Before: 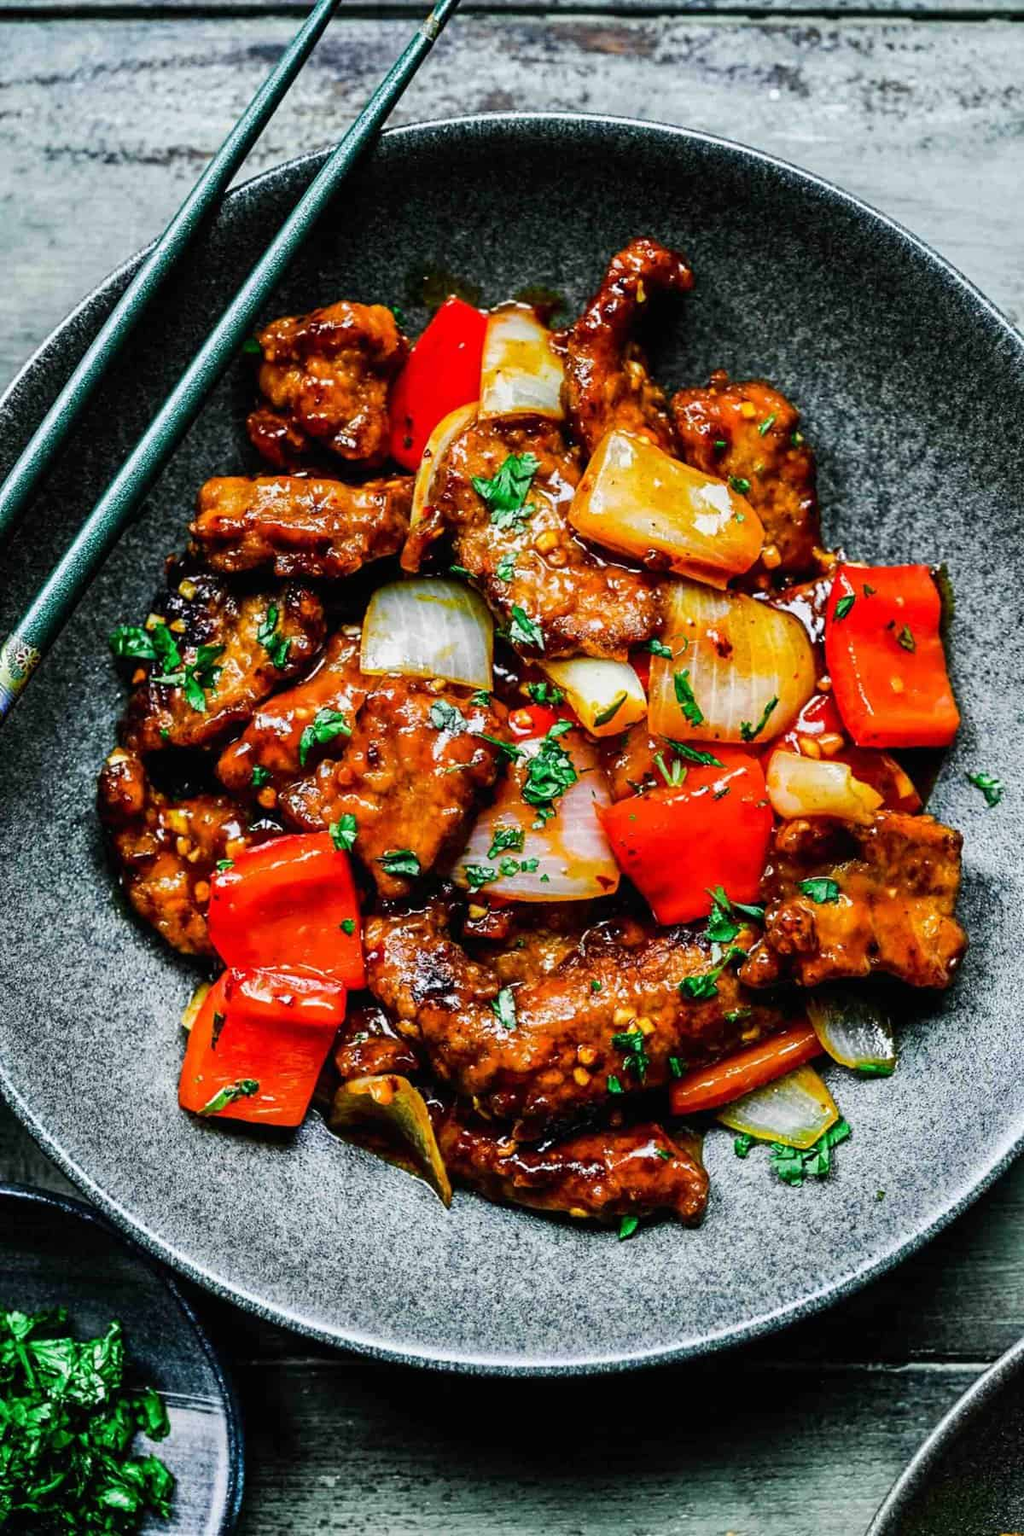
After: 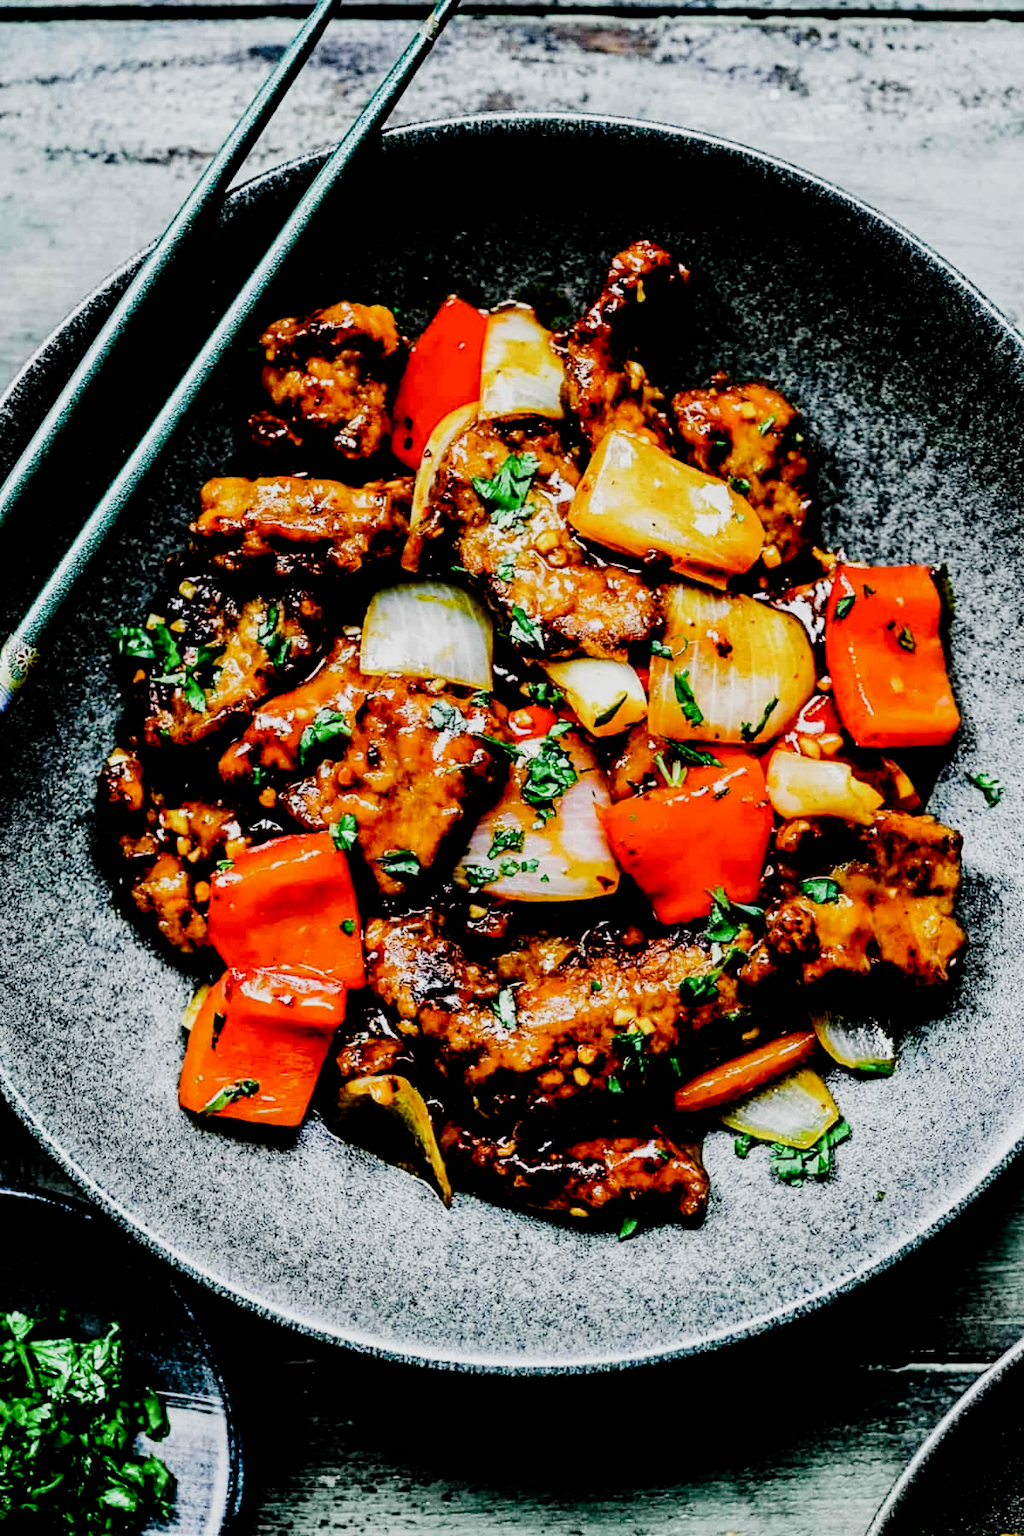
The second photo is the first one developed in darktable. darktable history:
filmic rgb: black relative exposure -4.53 EV, white relative exposure 4.78 EV, threshold 3 EV, structure ↔ texture 99.63%, hardness 2.35, latitude 36.2%, contrast 1.047, highlights saturation mix 0.91%, shadows ↔ highlights balance 1.3%, preserve chrominance no, color science v4 (2020), iterations of high-quality reconstruction 10, type of noise poissonian, enable highlight reconstruction true
tone equalizer: -8 EV -0.735 EV, -7 EV -0.715 EV, -6 EV -0.603 EV, -5 EV -0.41 EV, -3 EV 0.401 EV, -2 EV 0.6 EV, -1 EV 0.696 EV, +0 EV 0.762 EV, edges refinement/feathering 500, mask exposure compensation -1.57 EV, preserve details no
